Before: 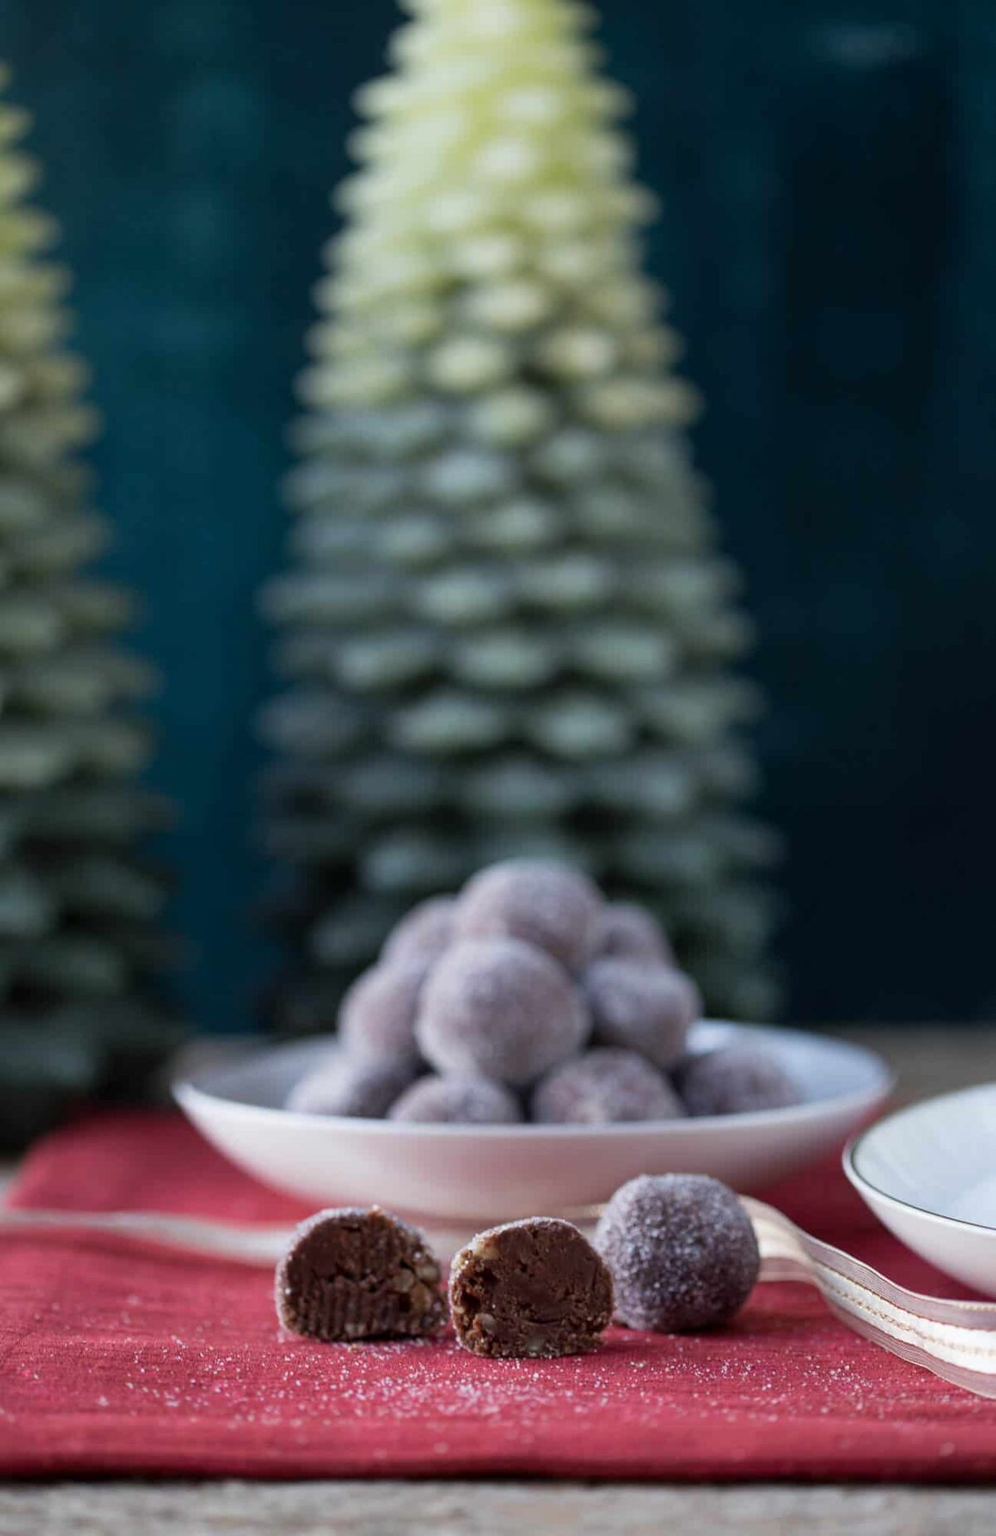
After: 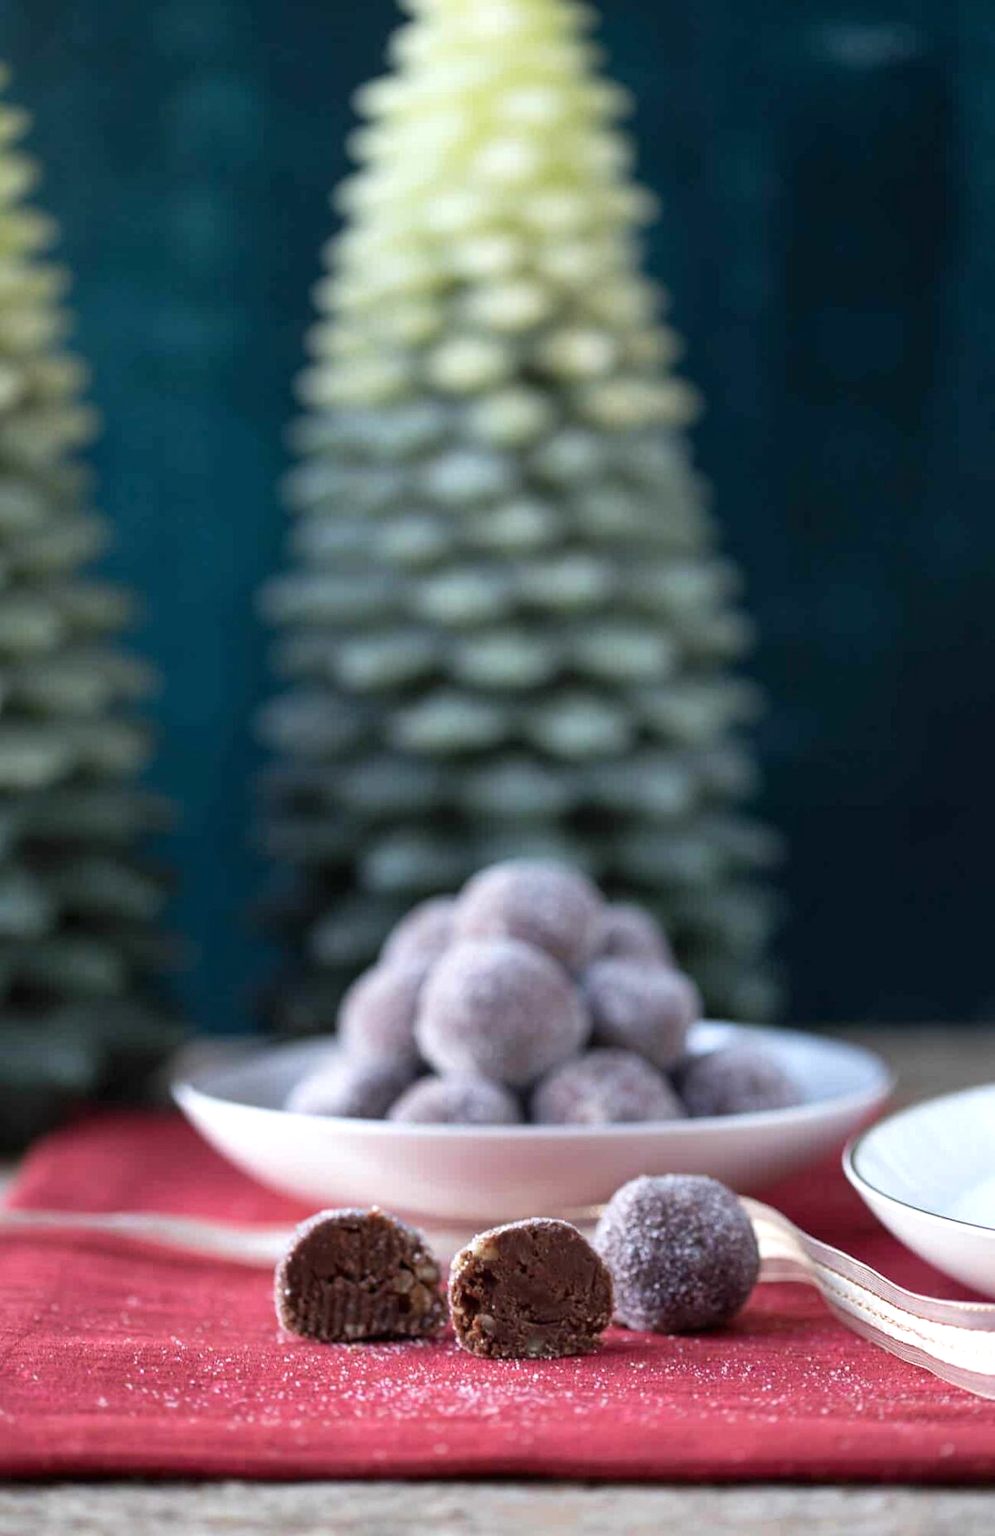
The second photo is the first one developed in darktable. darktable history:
exposure: black level correction 0, exposure 0.499 EV, compensate highlight preservation false
crop: left 0.153%
